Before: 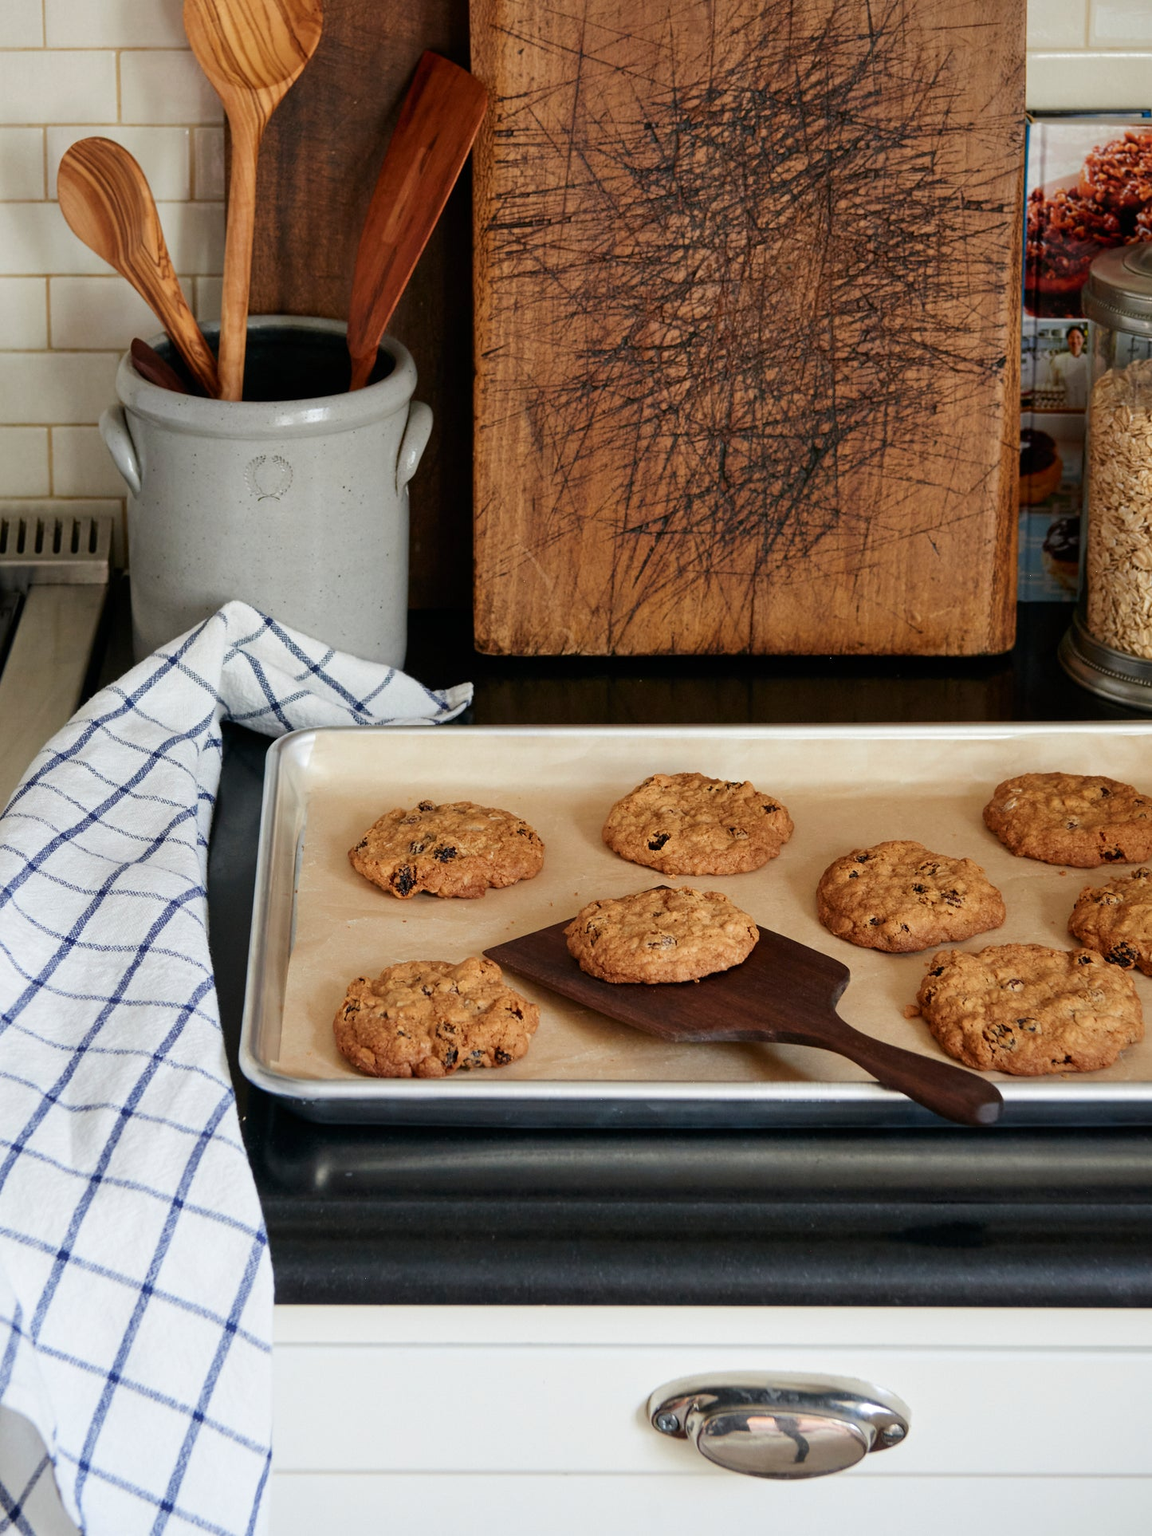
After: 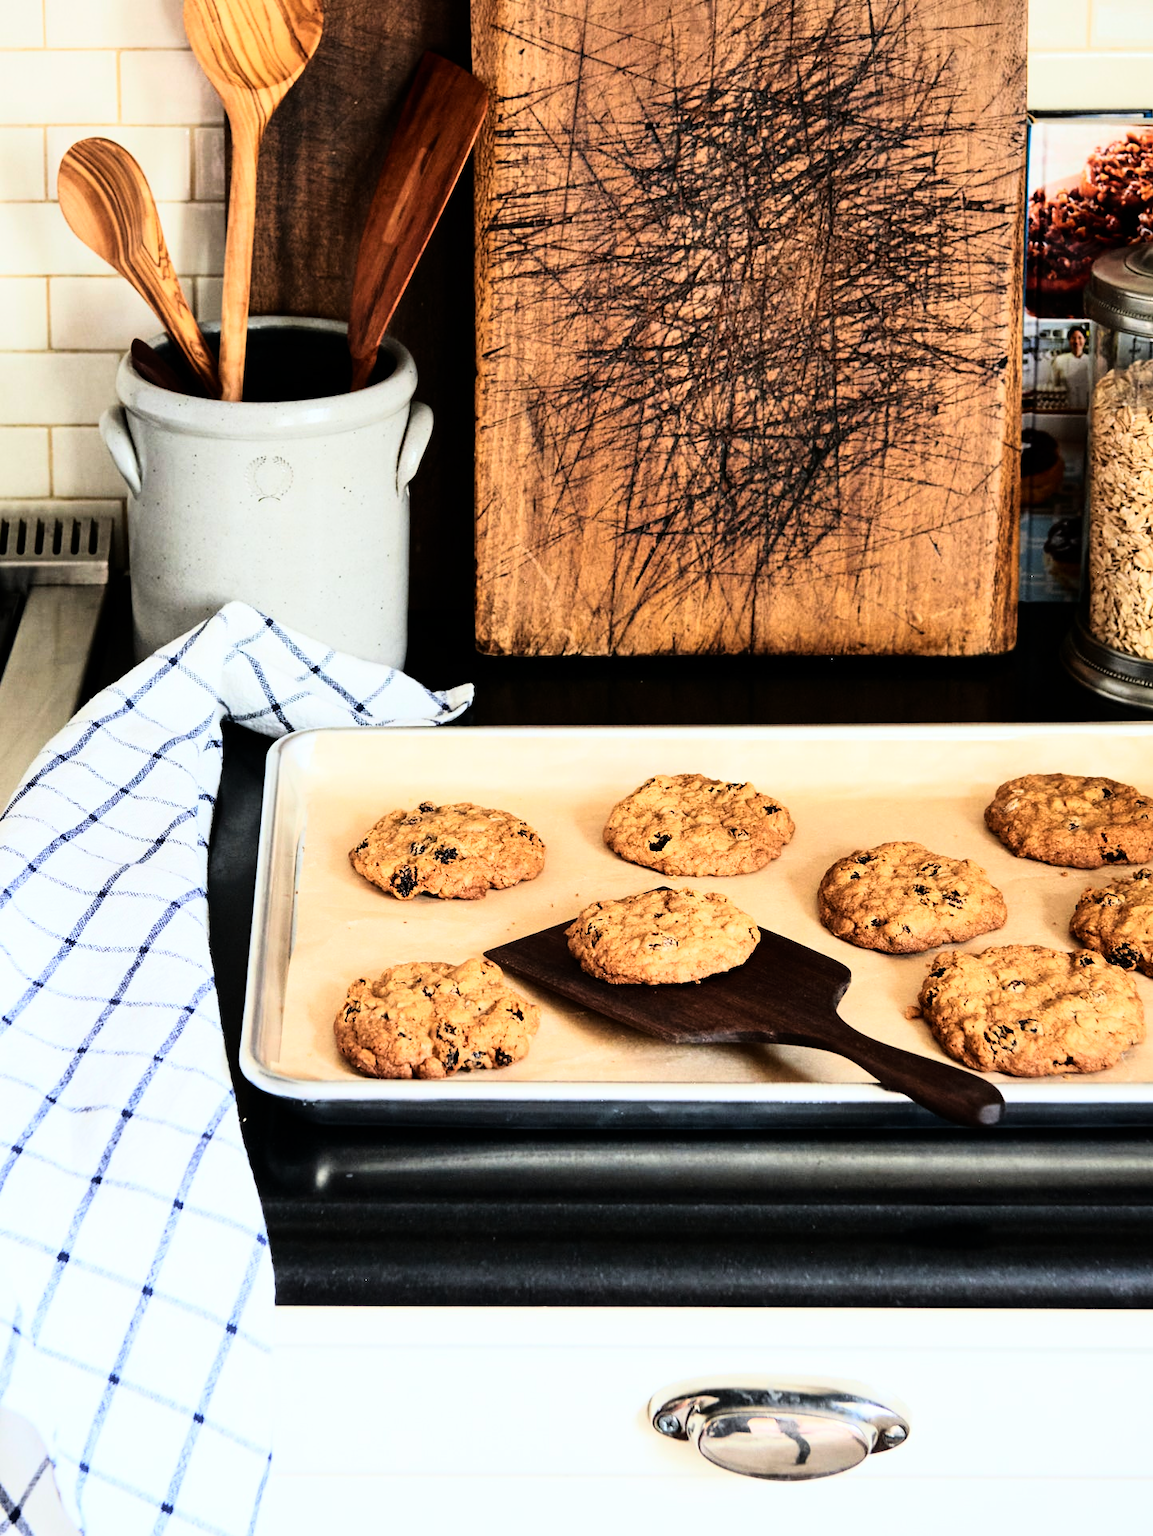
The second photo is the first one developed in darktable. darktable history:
rgb curve: curves: ch0 [(0, 0) (0.21, 0.15) (0.24, 0.21) (0.5, 0.75) (0.75, 0.96) (0.89, 0.99) (1, 1)]; ch1 [(0, 0.02) (0.21, 0.13) (0.25, 0.2) (0.5, 0.67) (0.75, 0.9) (0.89, 0.97) (1, 1)]; ch2 [(0, 0.02) (0.21, 0.13) (0.25, 0.2) (0.5, 0.67) (0.75, 0.9) (0.89, 0.97) (1, 1)], compensate middle gray true
white balance: red 0.986, blue 1.01
crop: bottom 0.071%
